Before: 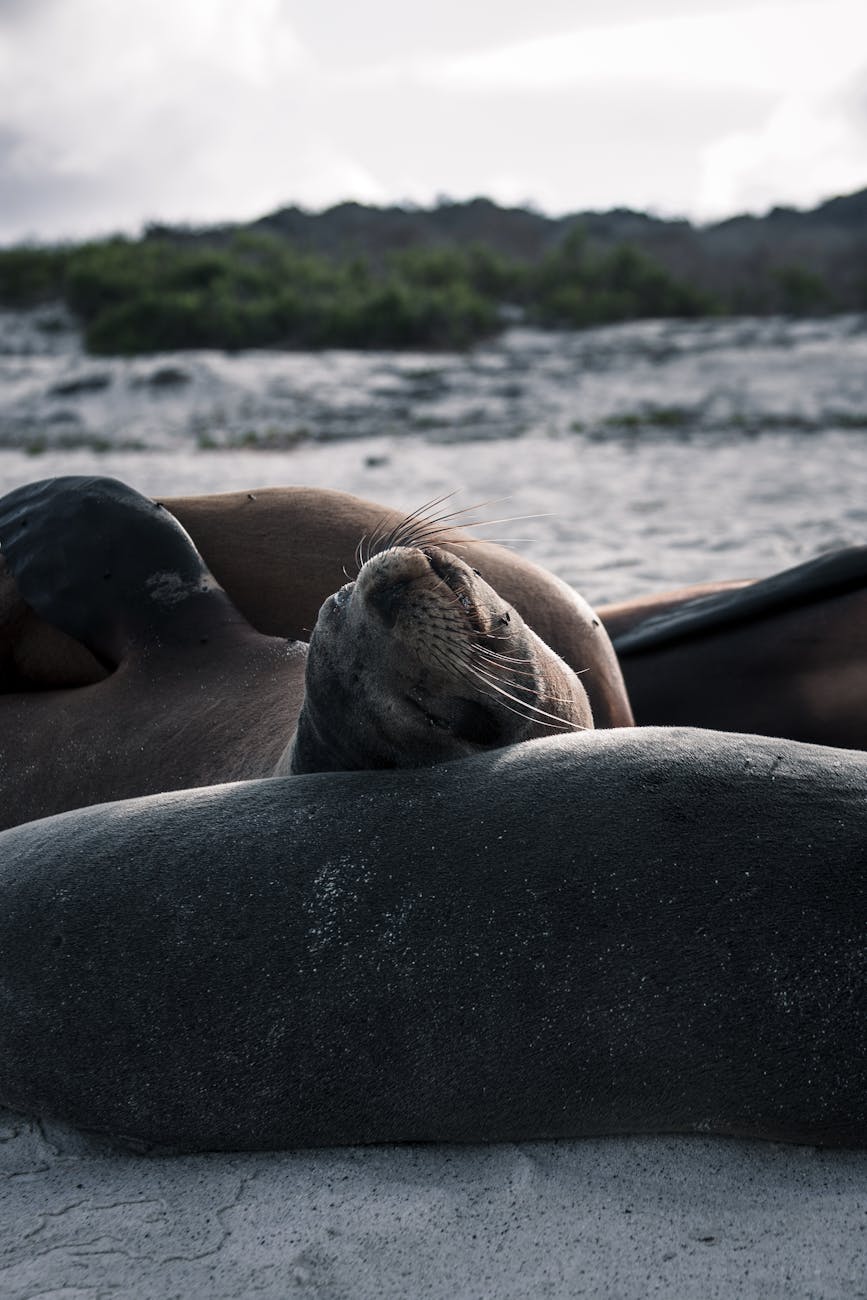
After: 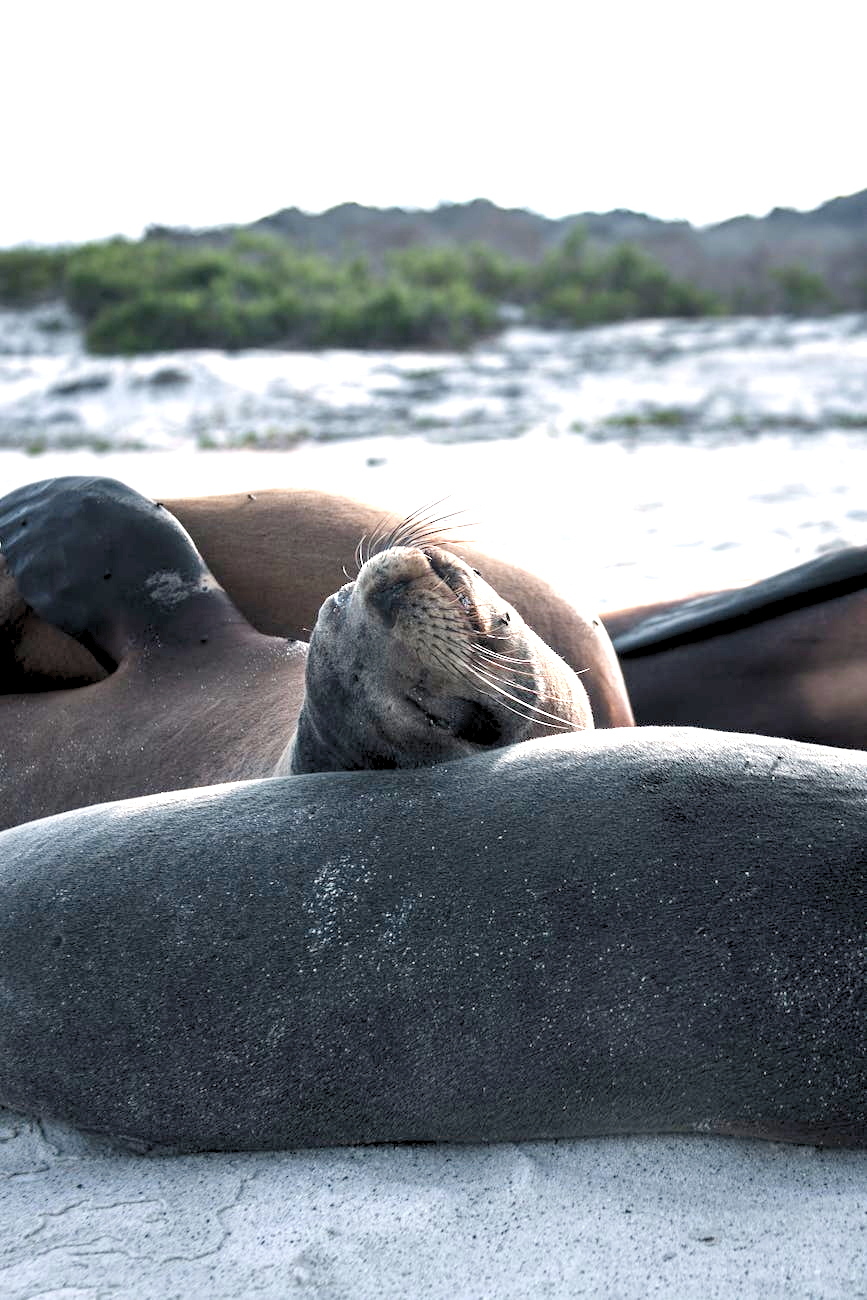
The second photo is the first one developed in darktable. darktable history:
exposure: exposure 1.137 EV, compensate highlight preservation false
levels: levels [0.044, 0.416, 0.908]
